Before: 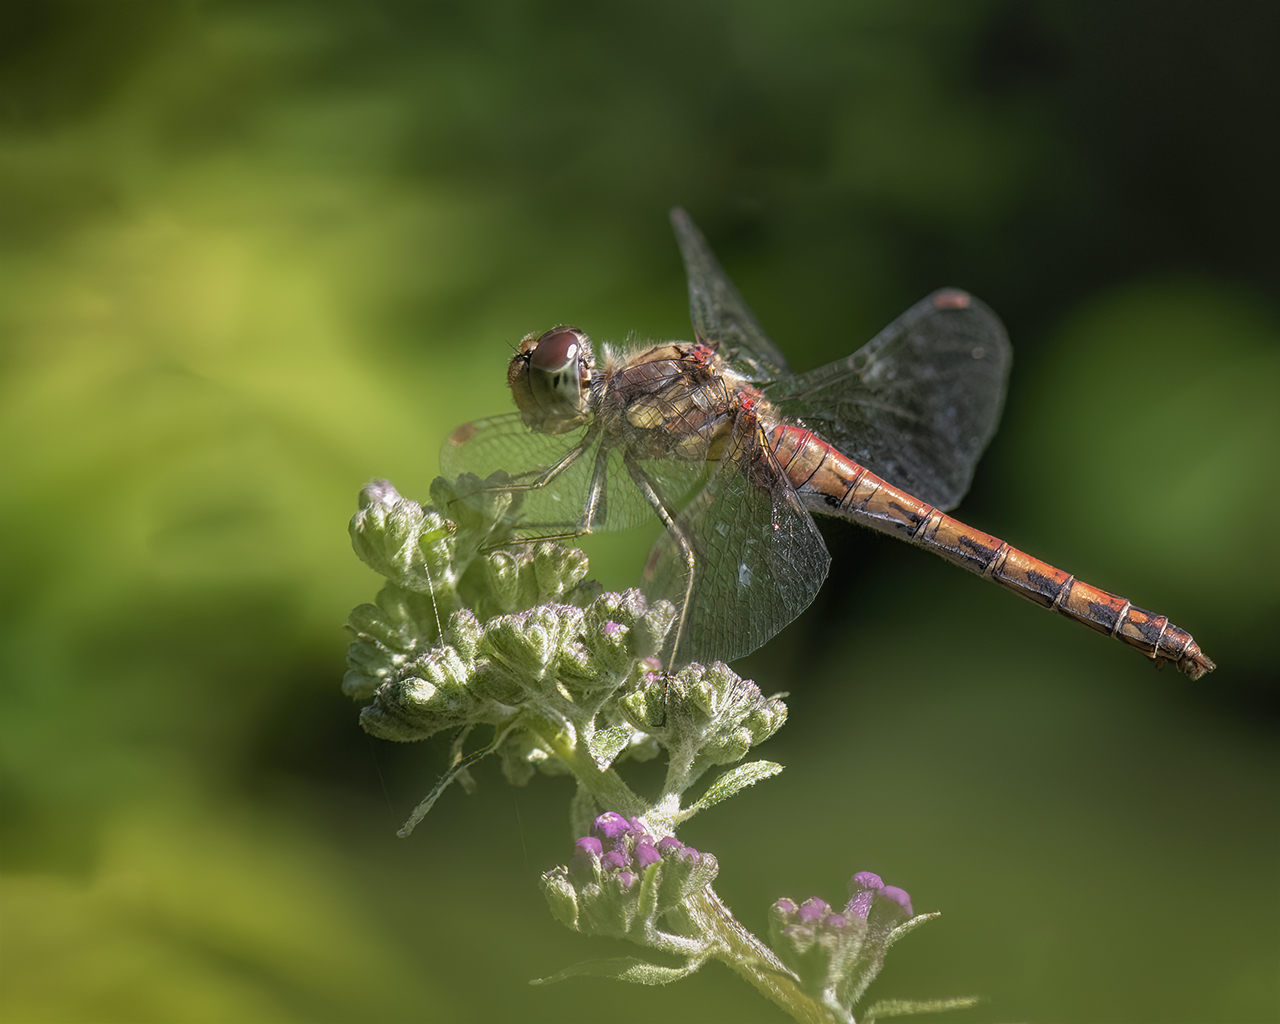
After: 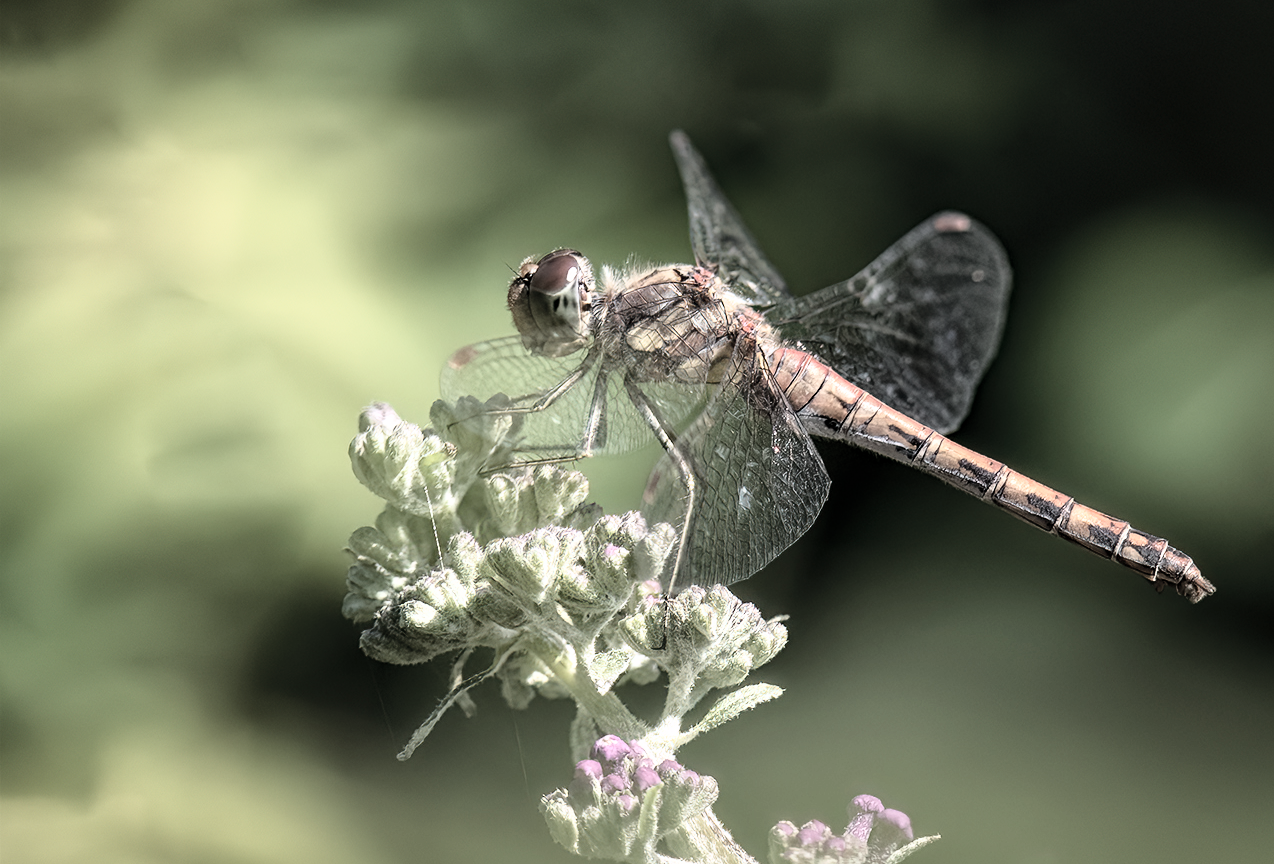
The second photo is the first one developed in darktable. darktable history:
haze removal: compatibility mode true, adaptive false
crop: top 7.601%, bottom 7.508%
color correction: highlights b* -0.025, saturation 0.347
base curve: curves: ch0 [(0, 0) (0.026, 0.03) (0.109, 0.232) (0.351, 0.748) (0.669, 0.968) (1, 1)]
